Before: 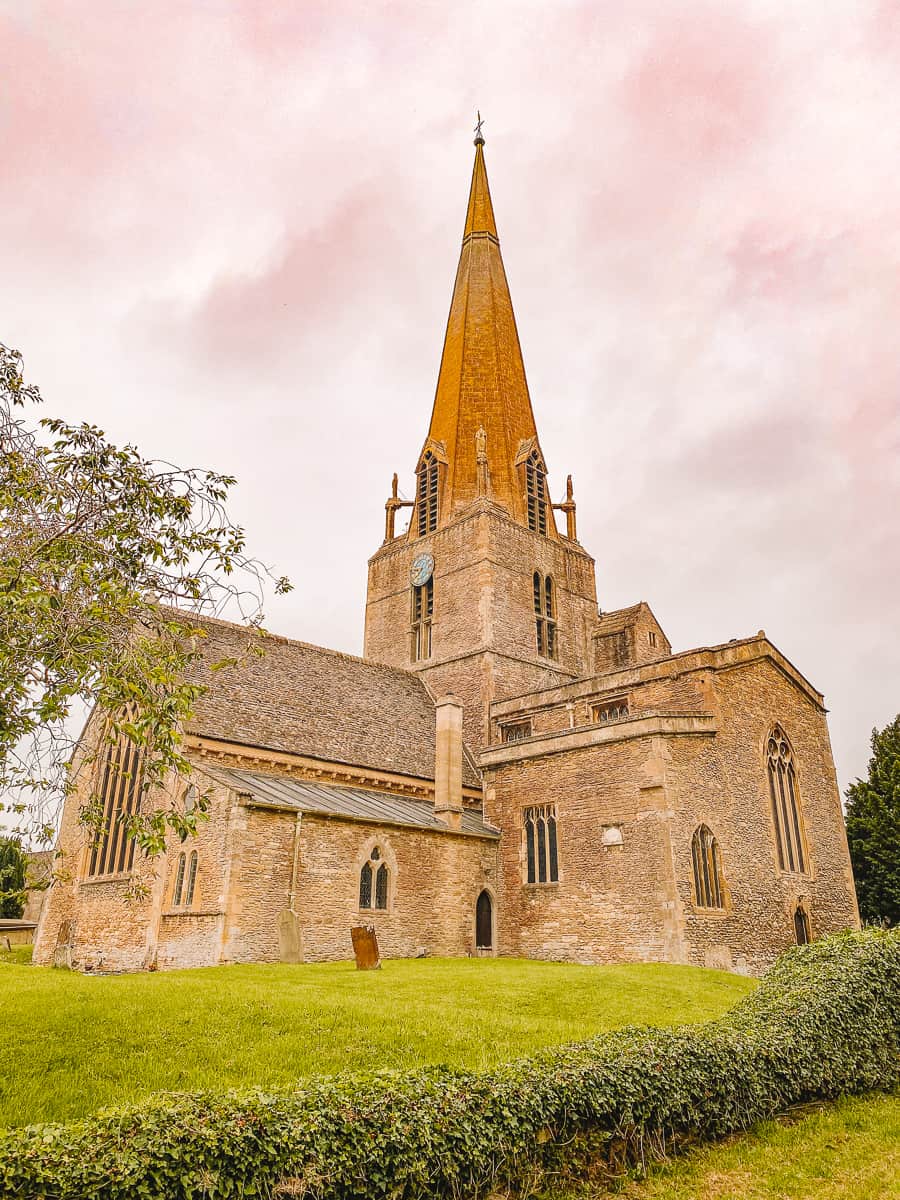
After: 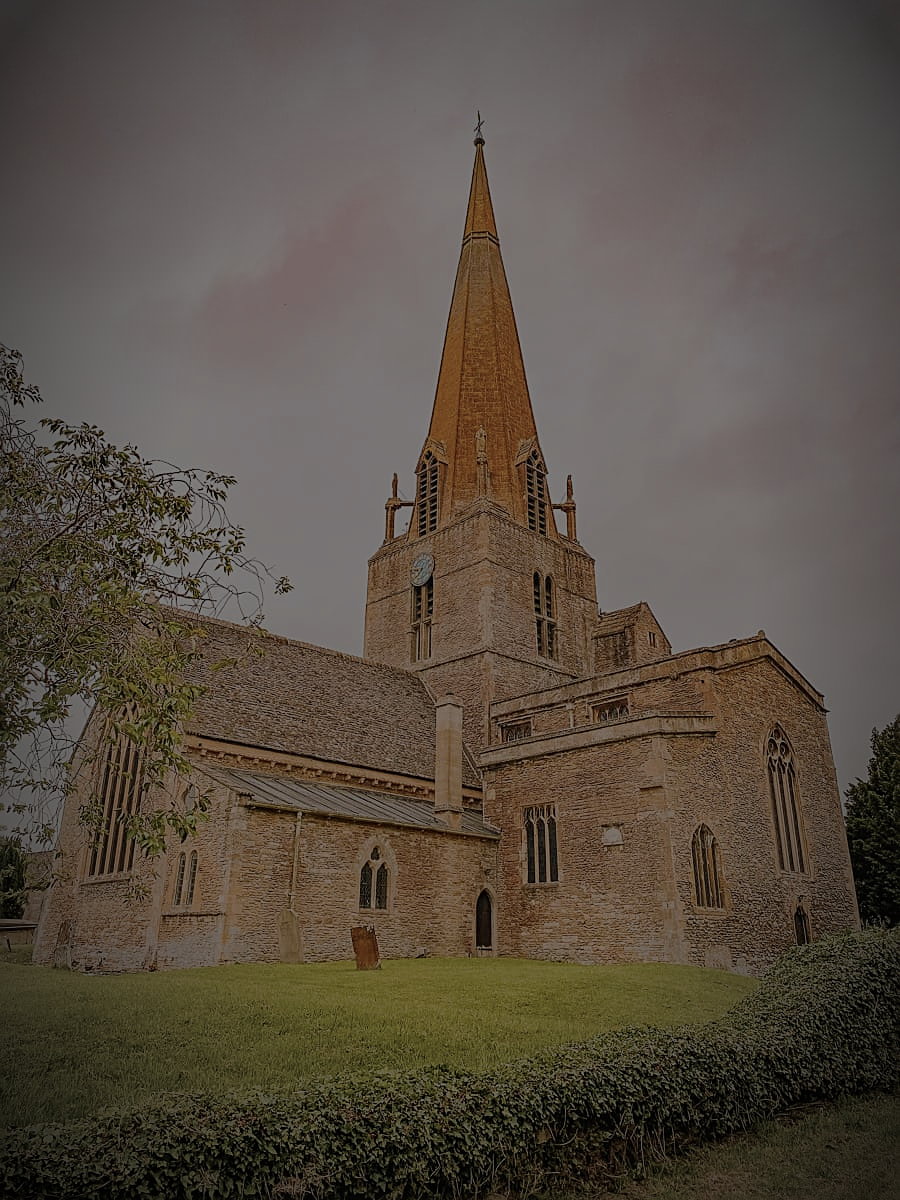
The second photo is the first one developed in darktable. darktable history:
tone equalizer: on, module defaults
vignetting: fall-off start 67.5%, fall-off radius 67.23%, brightness -0.813, automatic ratio true
color balance rgb: perceptual brilliance grading › global brilliance -48.39%
sharpen: on, module defaults
